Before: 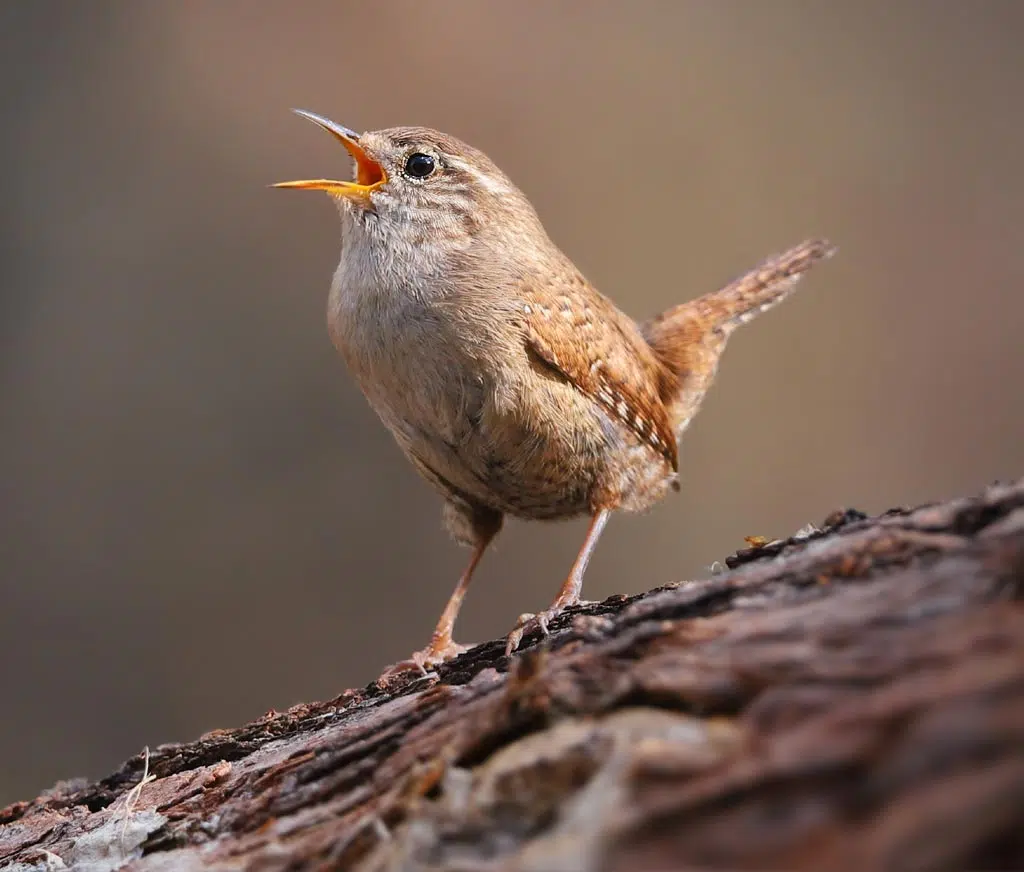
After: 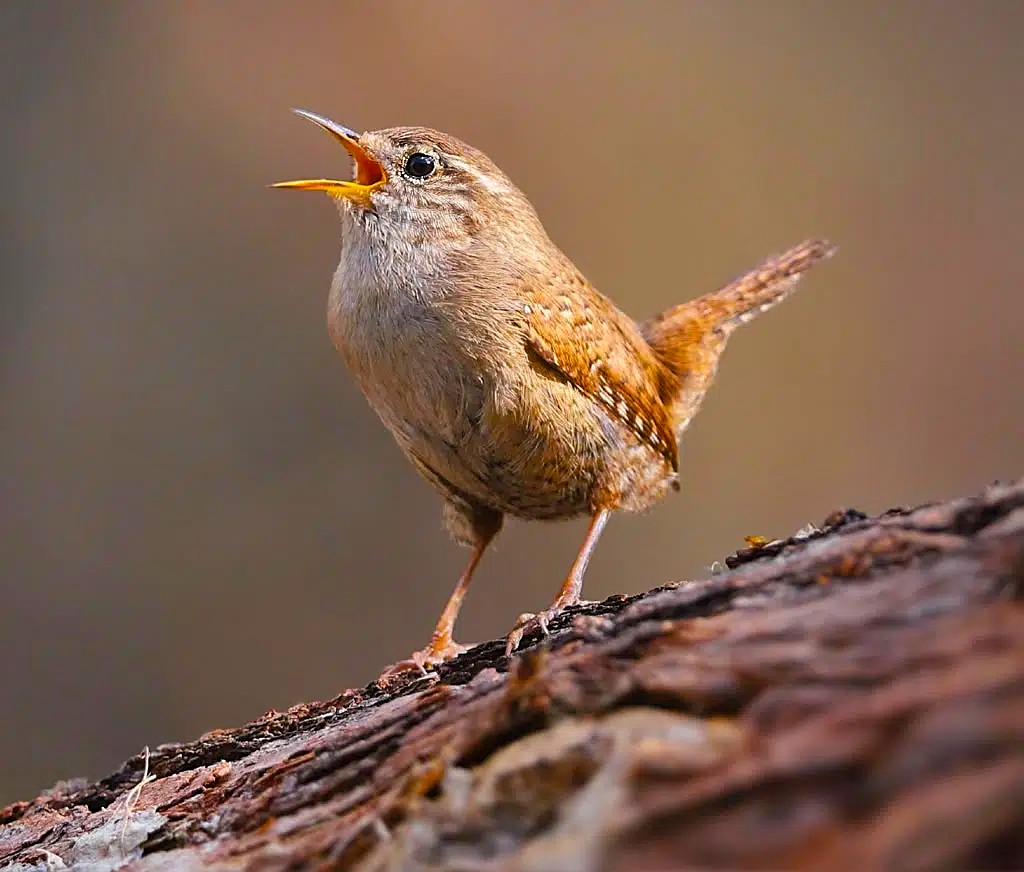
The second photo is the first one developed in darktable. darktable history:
sharpen: on, module defaults
color balance rgb: linear chroma grading › global chroma 15%, perceptual saturation grading › global saturation 30%
shadows and highlights: soften with gaussian
rotate and perspective: crop left 0, crop top 0
